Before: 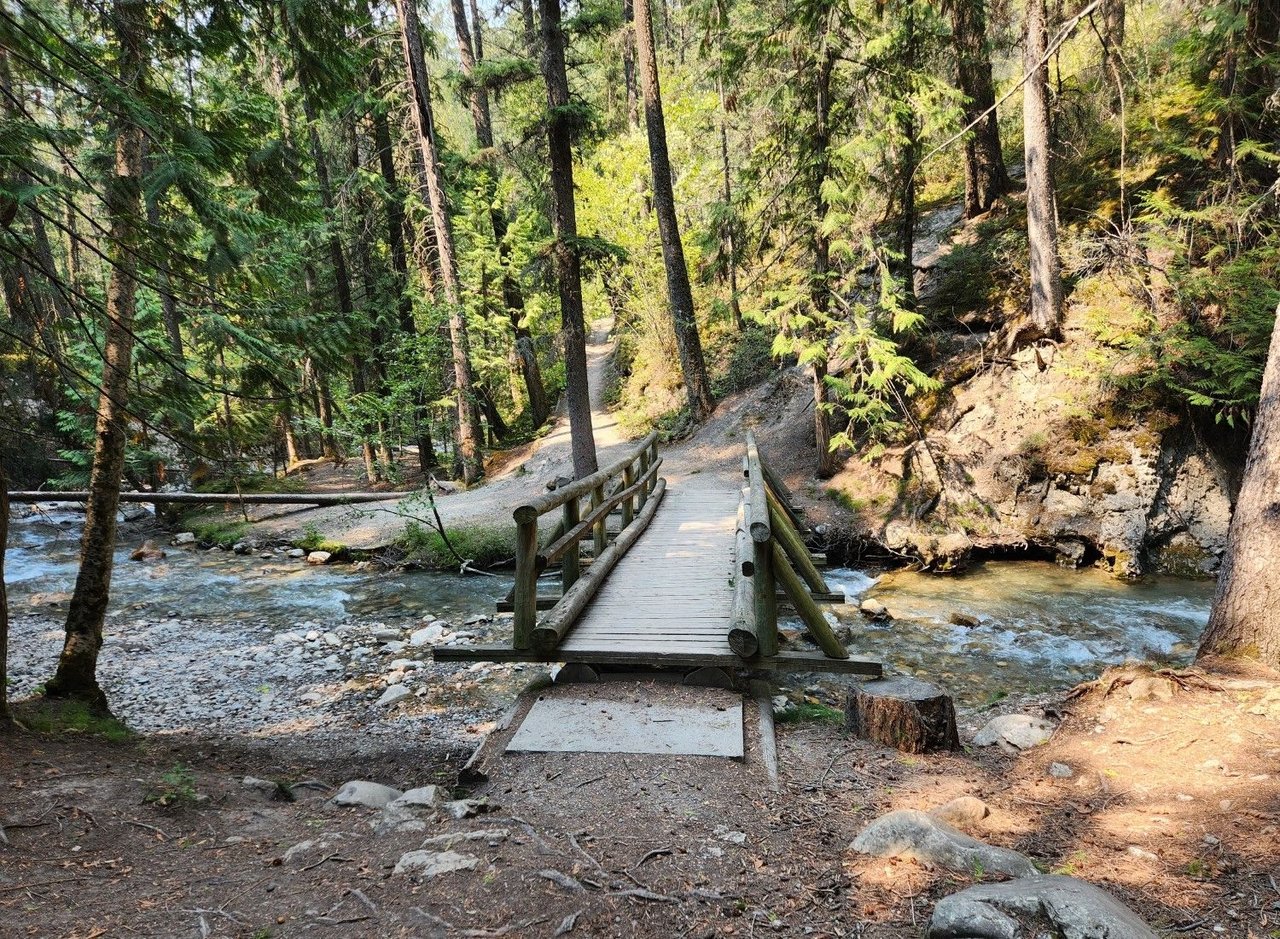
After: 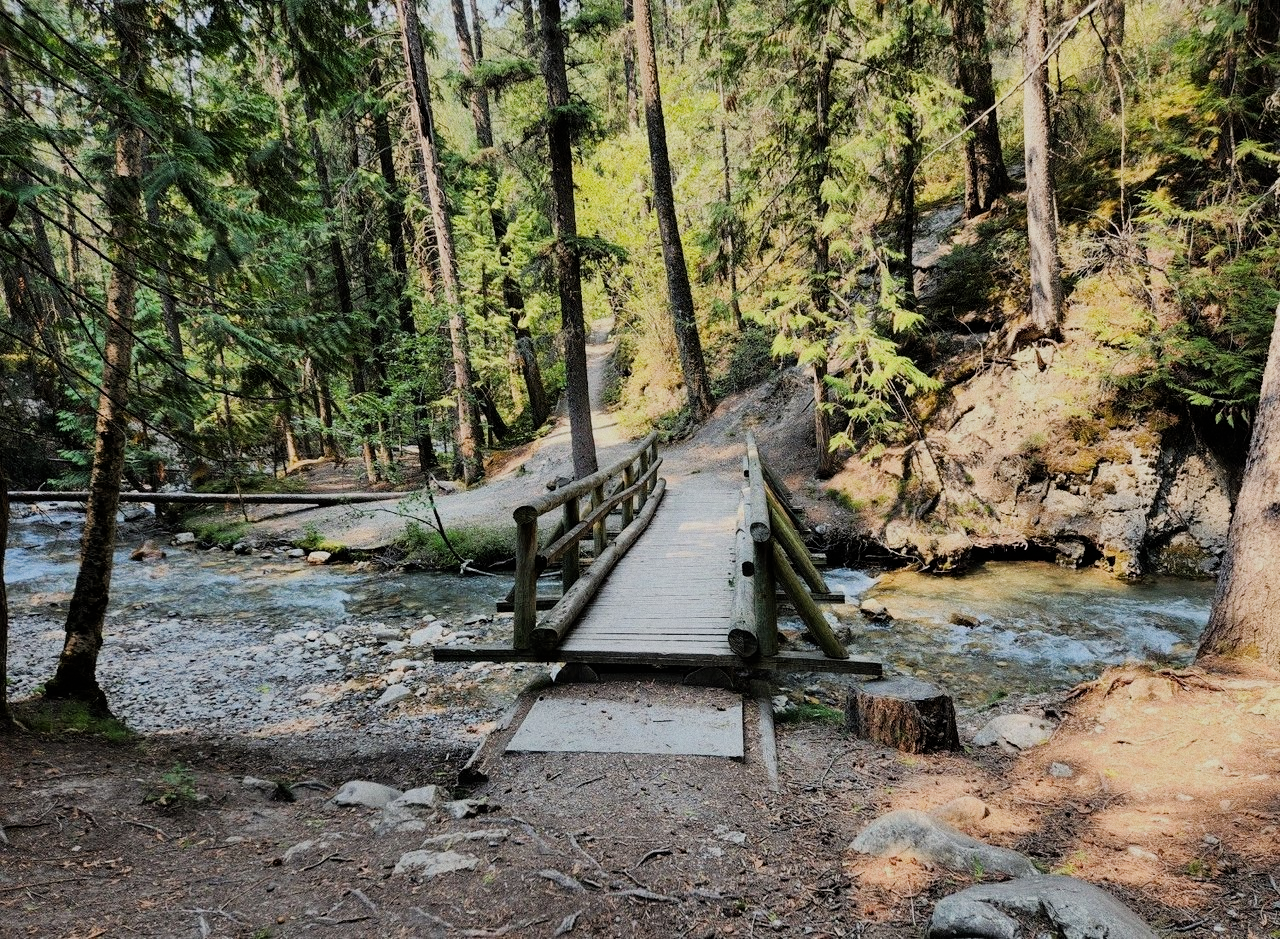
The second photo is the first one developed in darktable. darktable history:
filmic rgb: black relative exposure -7.65 EV, white relative exposure 4.56 EV, hardness 3.61, contrast 1.05
grain: coarseness 0.09 ISO
